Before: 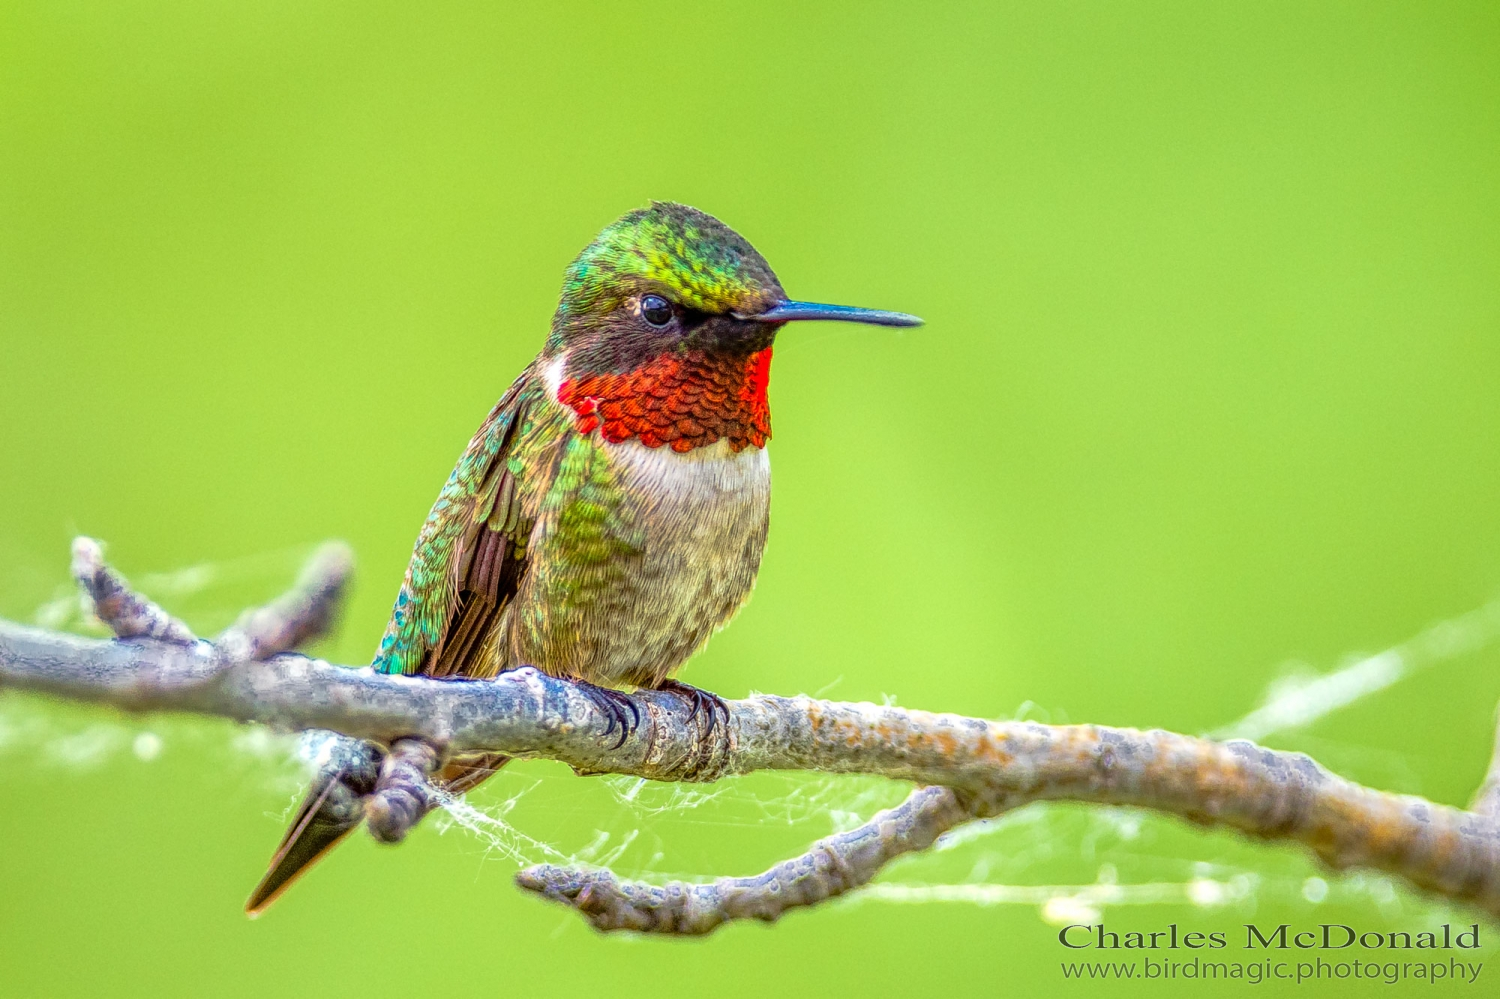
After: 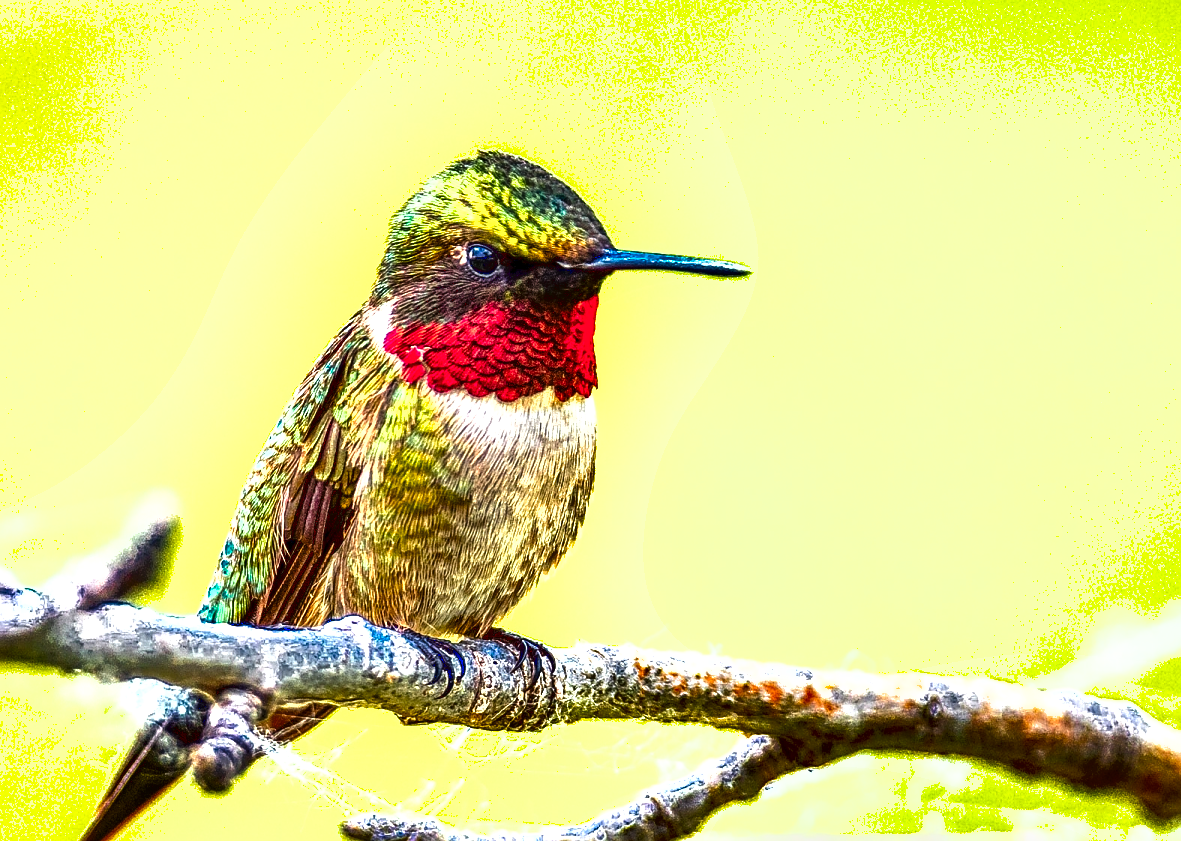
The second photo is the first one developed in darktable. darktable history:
tone curve: curves: ch0 [(0, 0) (0.003, 0.048) (0.011, 0.048) (0.025, 0.048) (0.044, 0.049) (0.069, 0.048) (0.1, 0.052) (0.136, 0.071) (0.177, 0.109) (0.224, 0.157) (0.277, 0.233) (0.335, 0.32) (0.399, 0.404) (0.468, 0.496) (0.543, 0.582) (0.623, 0.653) (0.709, 0.738) (0.801, 0.811) (0.898, 0.895) (1, 1)], color space Lab, linked channels, preserve colors none
contrast equalizer: y [[0.518, 0.517, 0.501, 0.5, 0.5, 0.5], [0.5 ×6], [0.5 ×6], [0 ×6], [0 ×6]]
exposure: black level correction 0, exposure 0.887 EV, compensate highlight preservation false
tone equalizer: edges refinement/feathering 500, mask exposure compensation -1.57 EV, preserve details no
sharpen: on, module defaults
color zones: curves: ch1 [(0.309, 0.524) (0.41, 0.329) (0.508, 0.509)]; ch2 [(0.25, 0.457) (0.75, 0.5)]
shadows and highlights: shadows 59.41, highlights -60.27, soften with gaussian
crop: left 11.618%, top 5.106%, right 9.592%, bottom 10.678%
